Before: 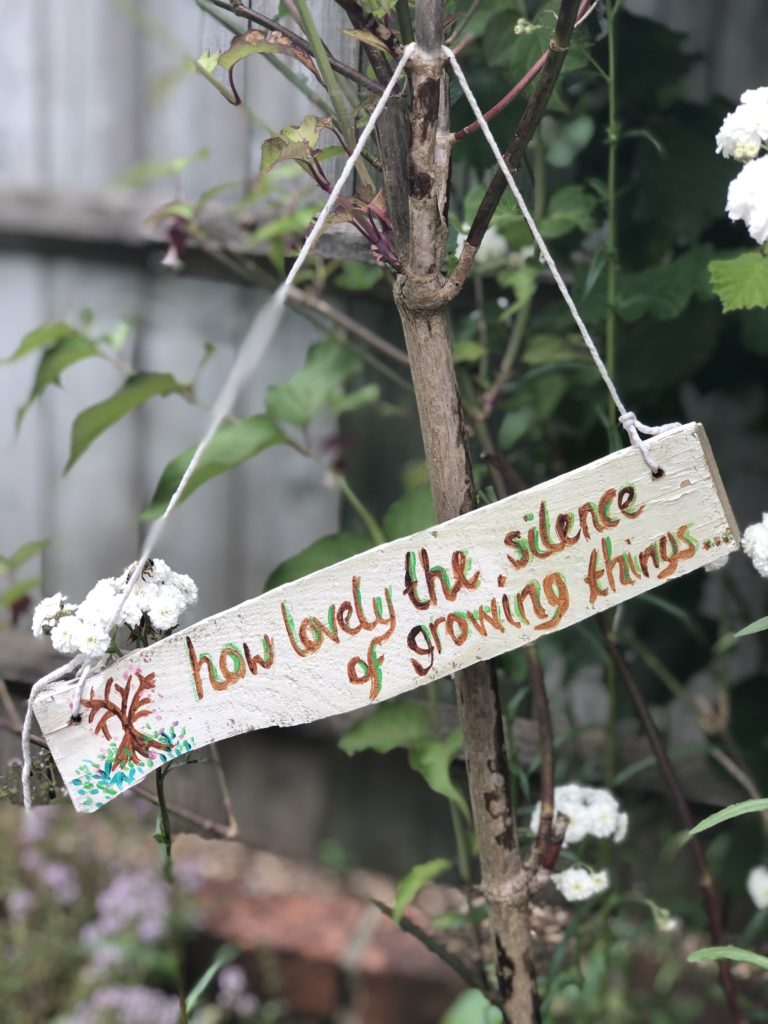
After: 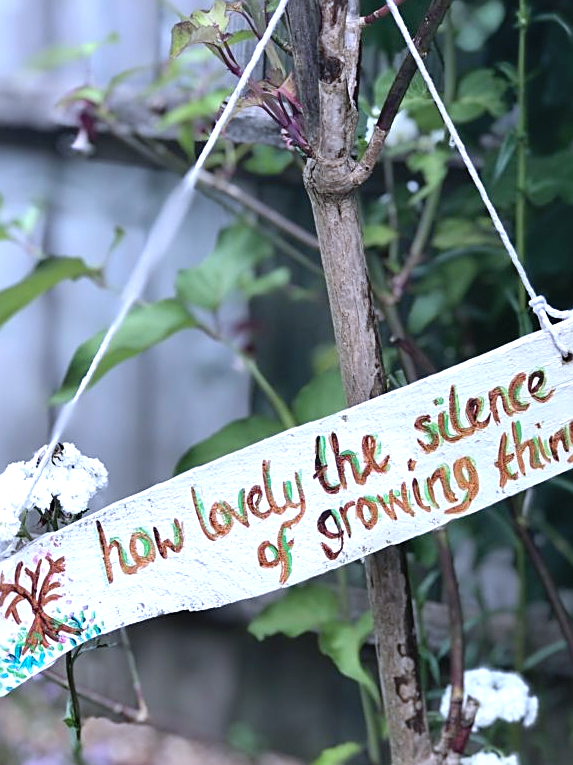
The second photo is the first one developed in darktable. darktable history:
crop and rotate: left 11.831%, top 11.346%, right 13.429%, bottom 13.899%
sharpen: on, module defaults
levels: levels [0, 0.43, 0.984]
white balance: red 0.948, green 1.02, blue 1.176
color balance rgb: shadows lift › luminance -10%, power › luminance -9%, linear chroma grading › global chroma 10%, global vibrance 10%, contrast 15%, saturation formula JzAzBz (2021)
